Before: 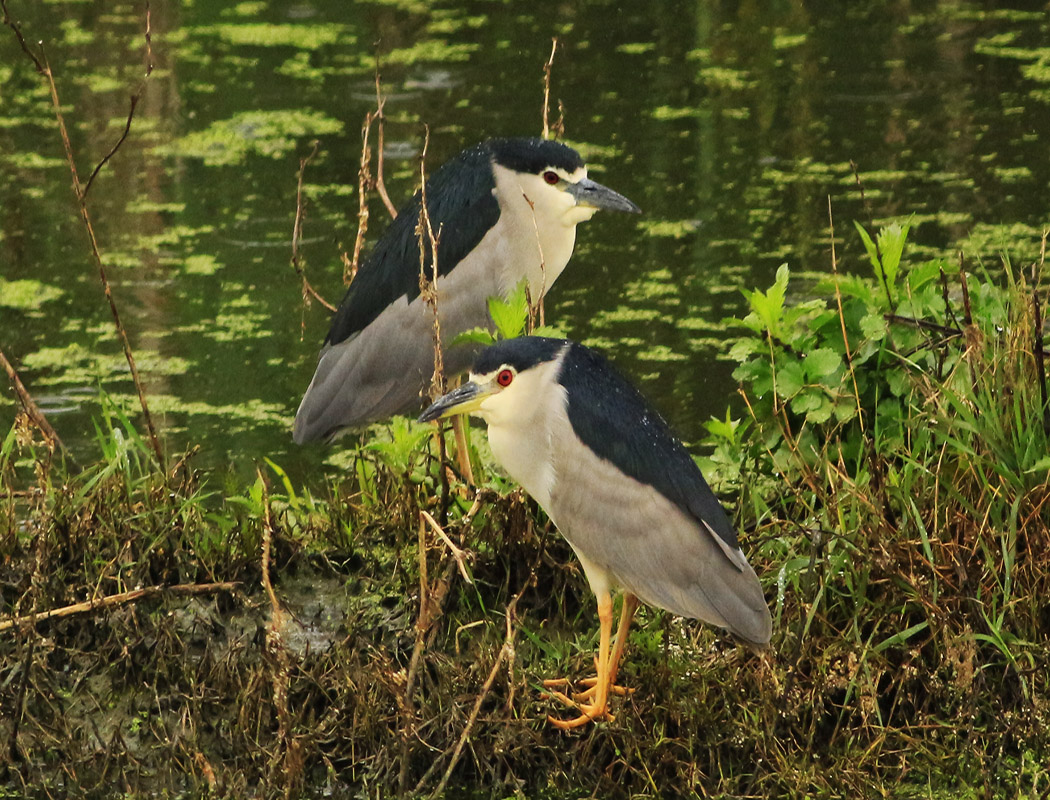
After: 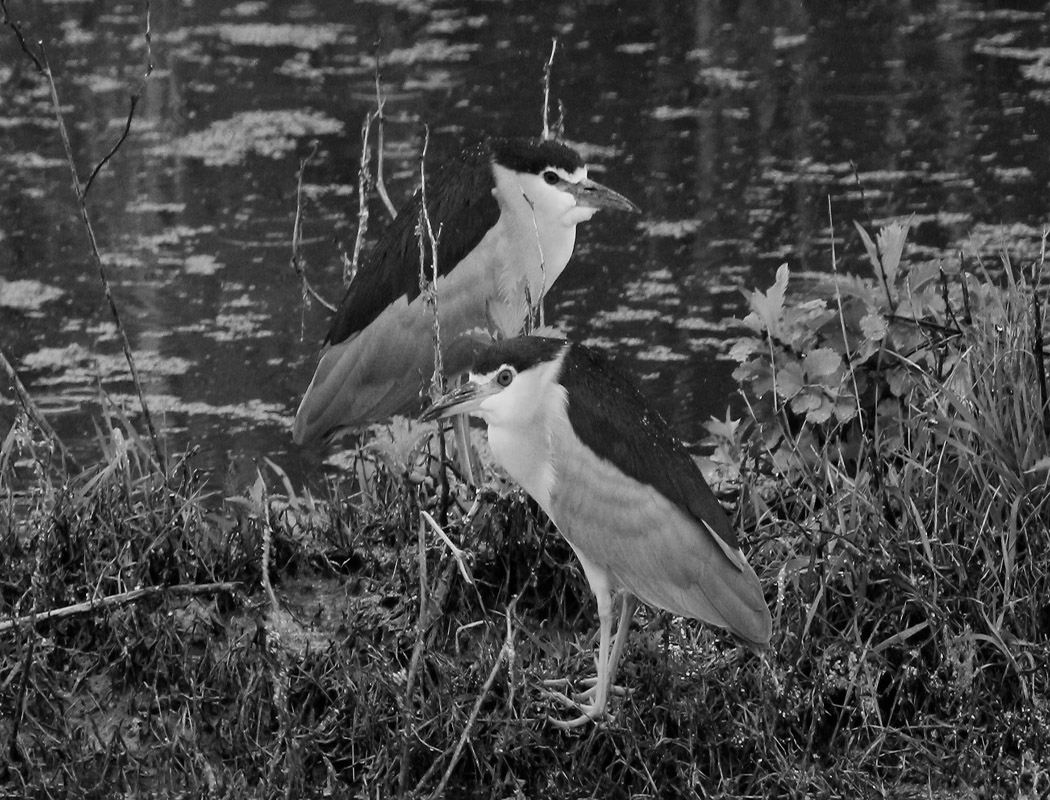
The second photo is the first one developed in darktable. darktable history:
contrast brightness saturation: saturation 0.097
color calibration: output gray [0.267, 0.423, 0.267, 0], illuminant Planckian (black body), x 0.375, y 0.374, temperature 4127.76 K
